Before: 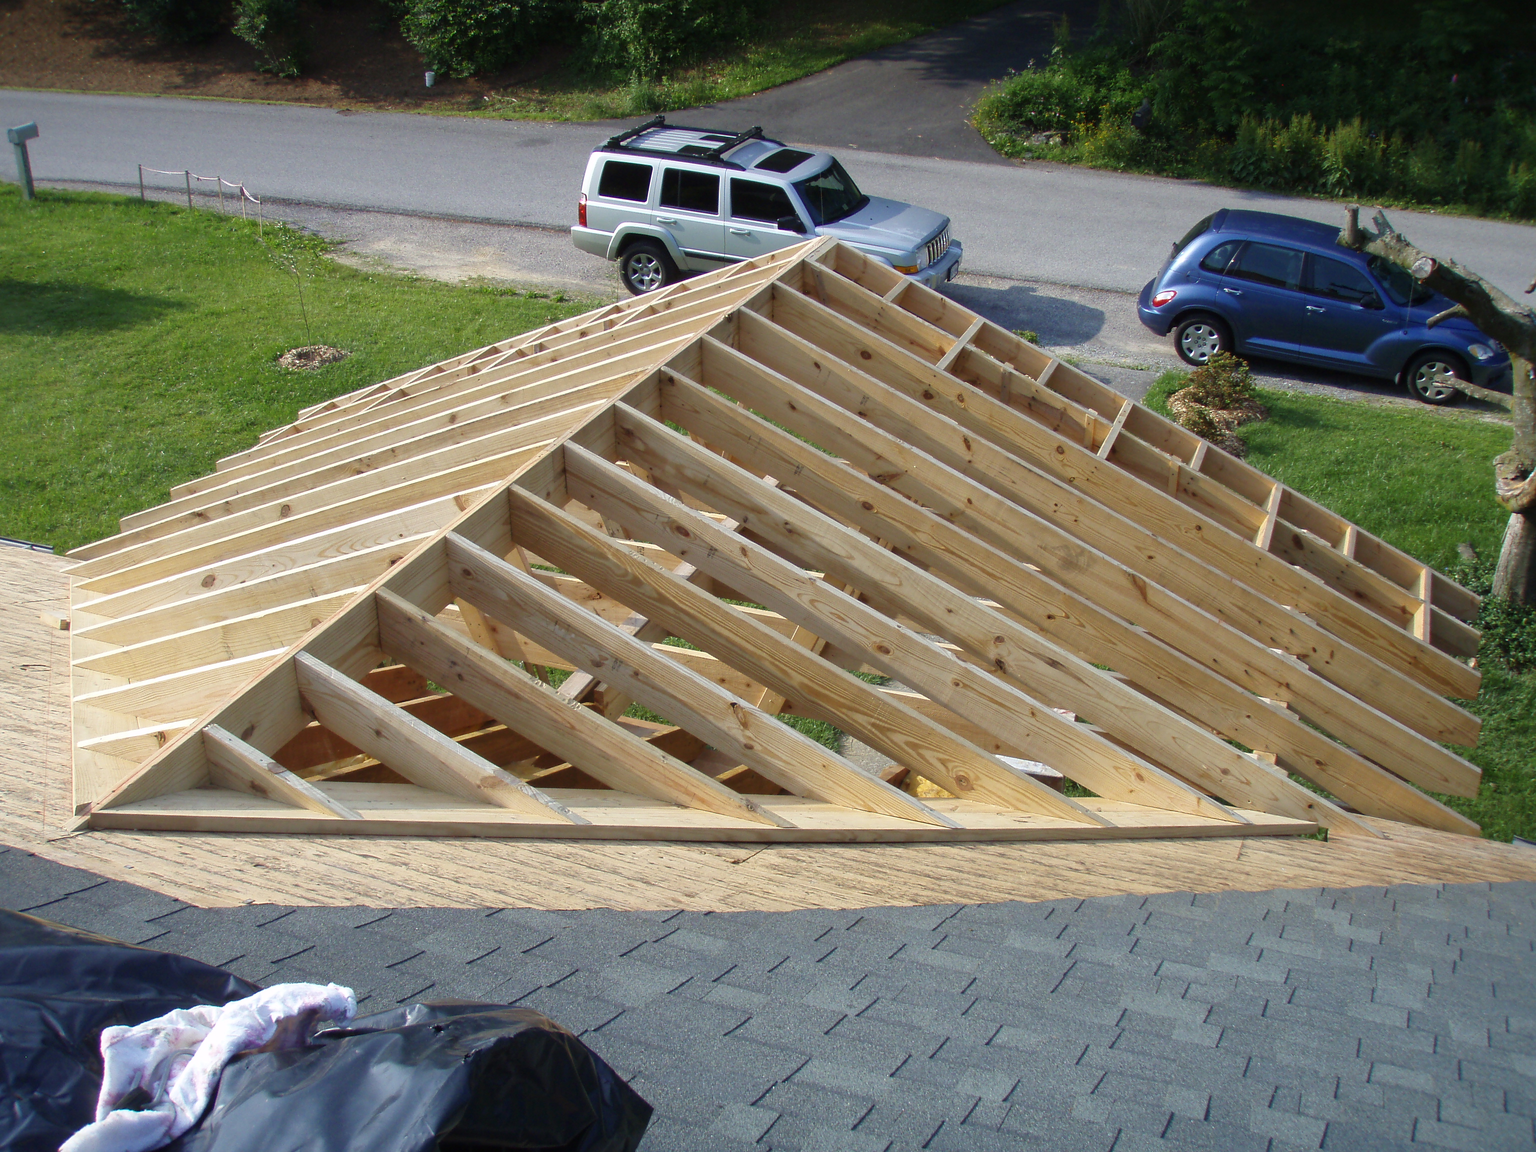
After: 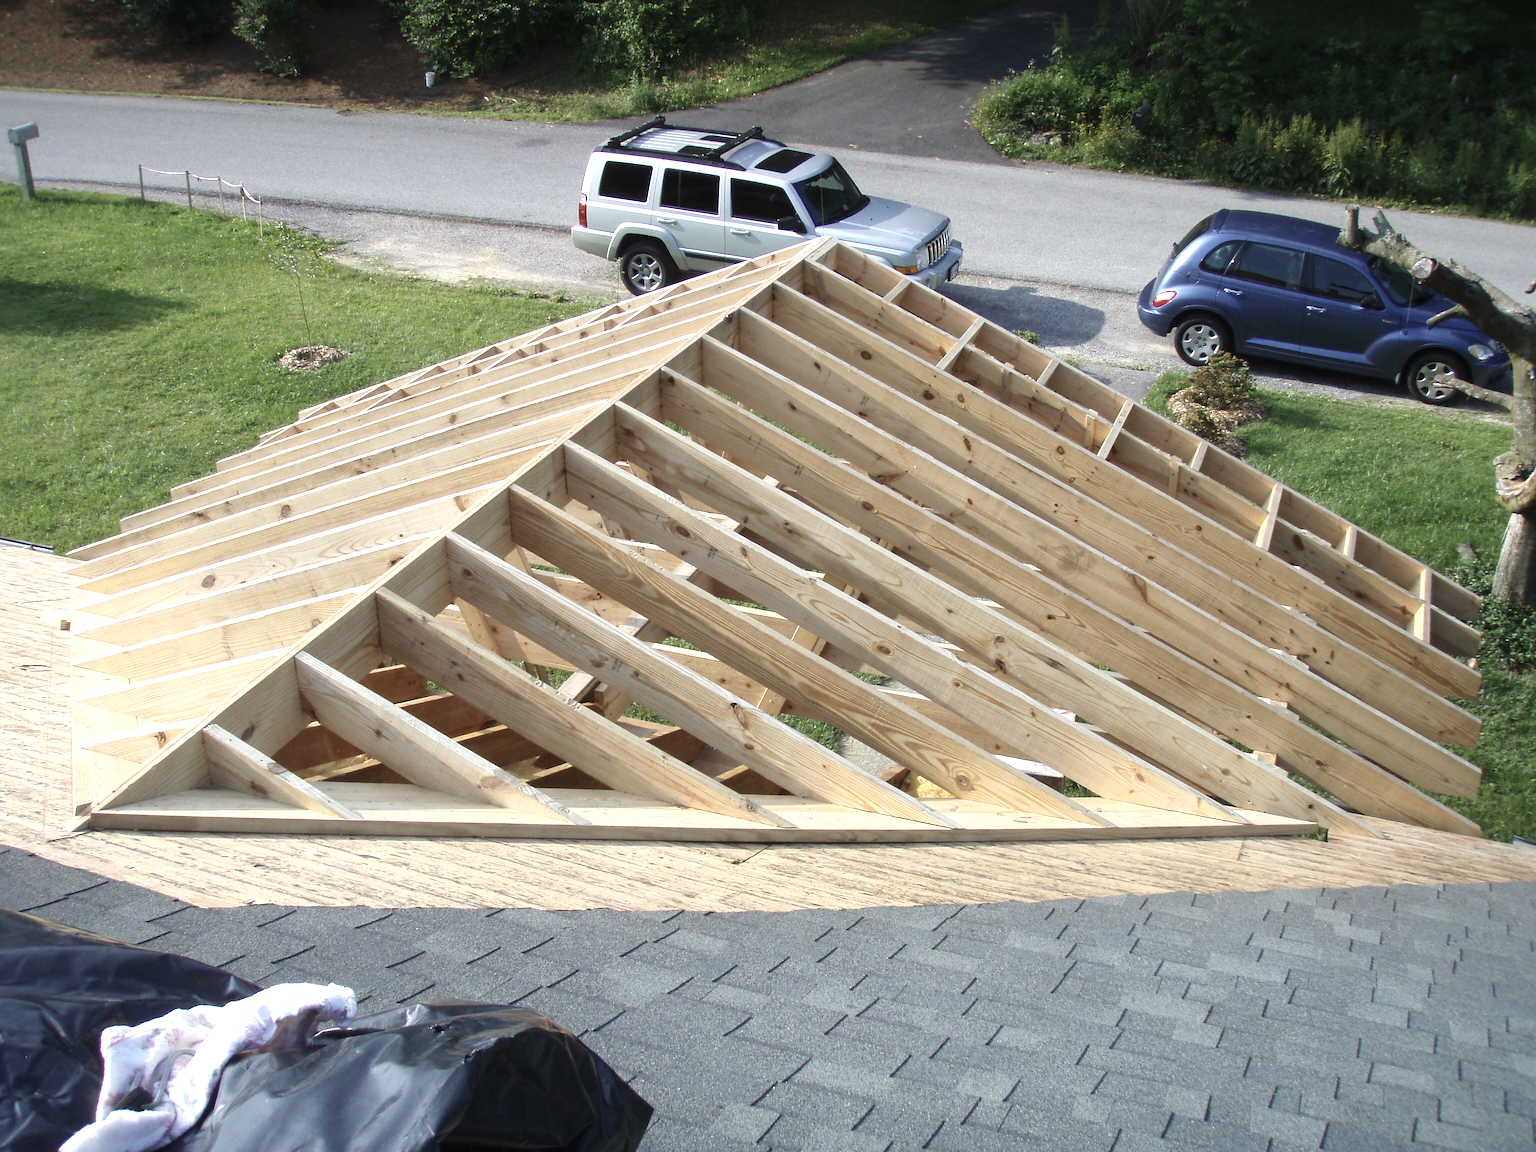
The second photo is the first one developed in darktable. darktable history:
contrast brightness saturation: contrast 0.1, saturation -0.3
exposure: black level correction 0, exposure 0.6 EV, compensate exposure bias true, compensate highlight preservation false
